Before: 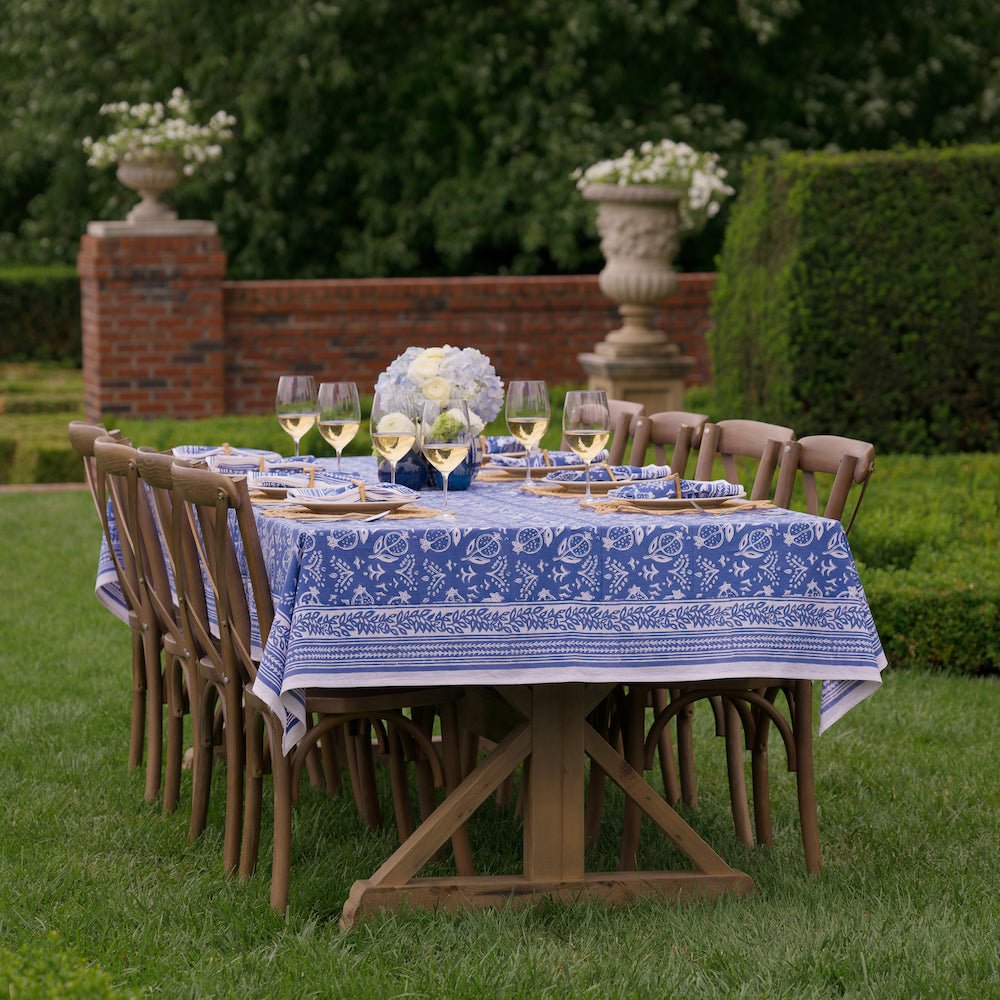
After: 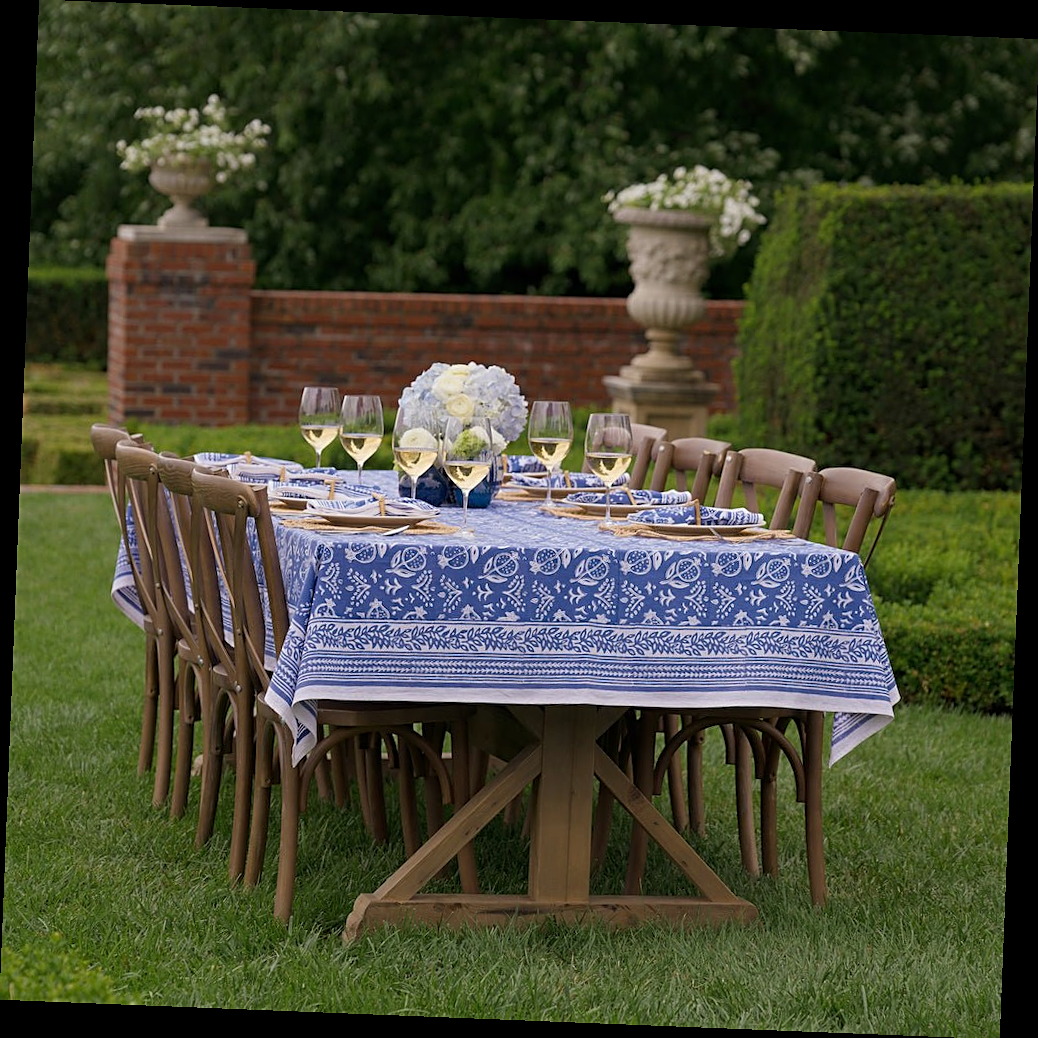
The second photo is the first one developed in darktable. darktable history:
rotate and perspective: rotation 2.27°, automatic cropping off
white balance: red 0.978, blue 0.999
sharpen: on, module defaults
